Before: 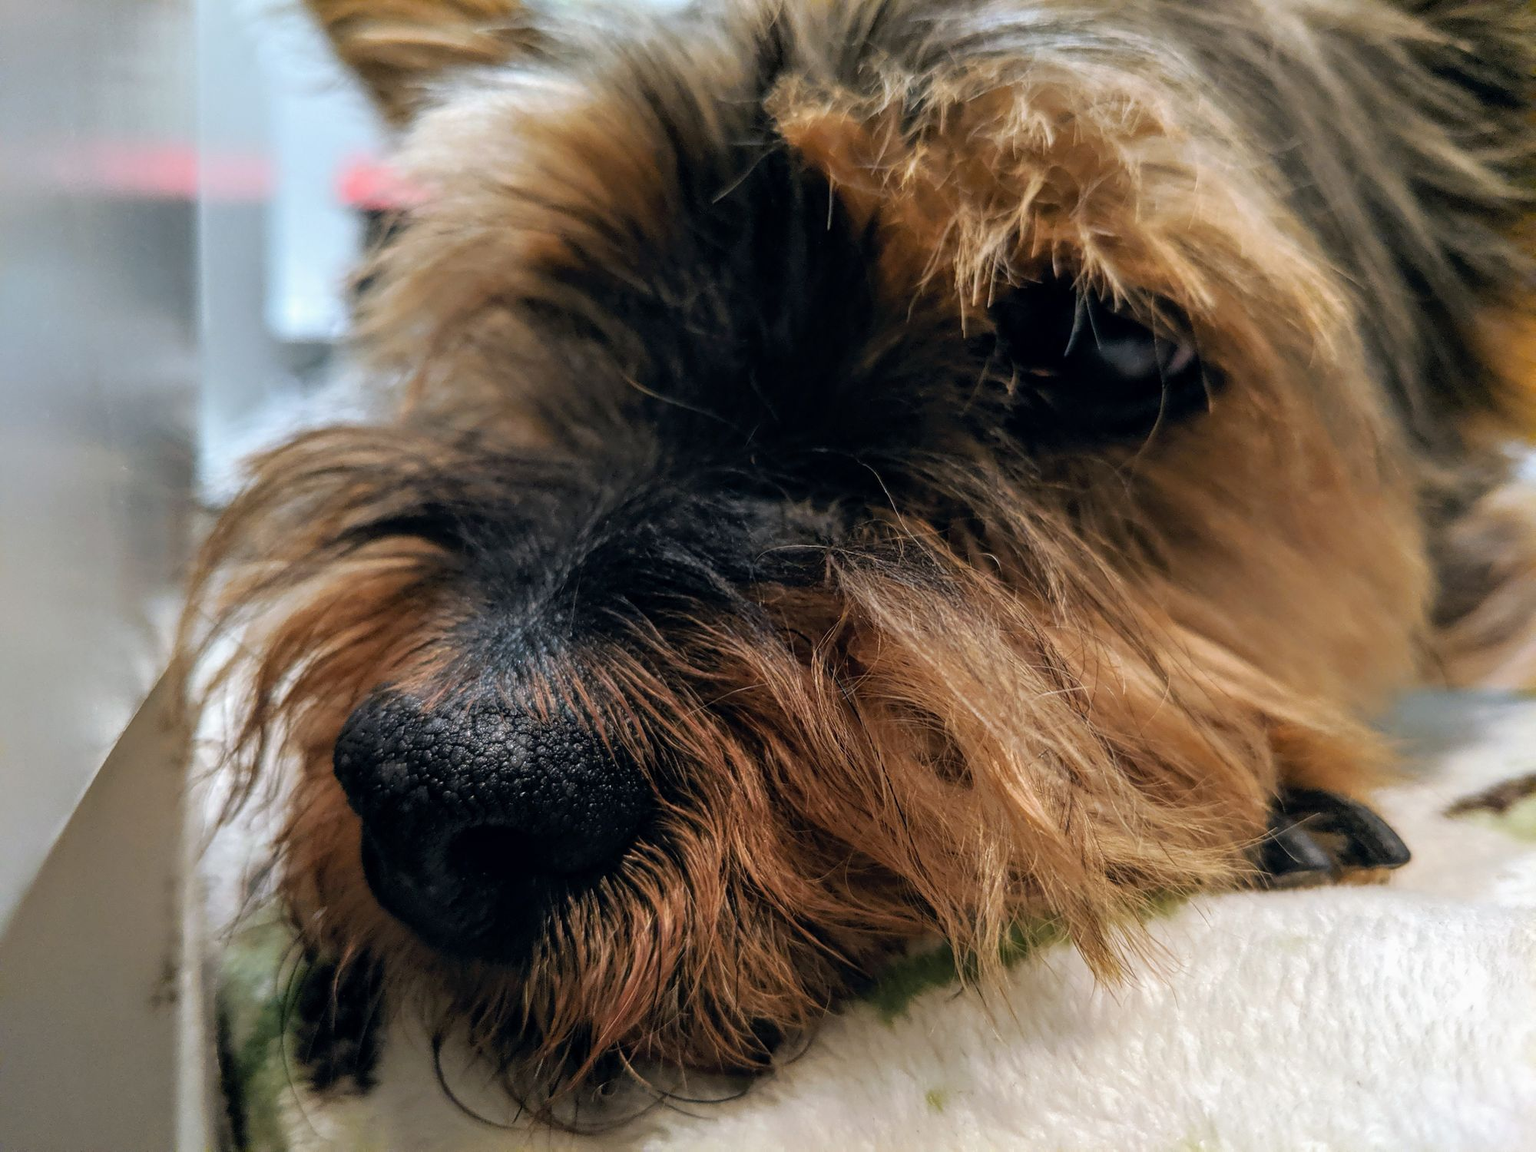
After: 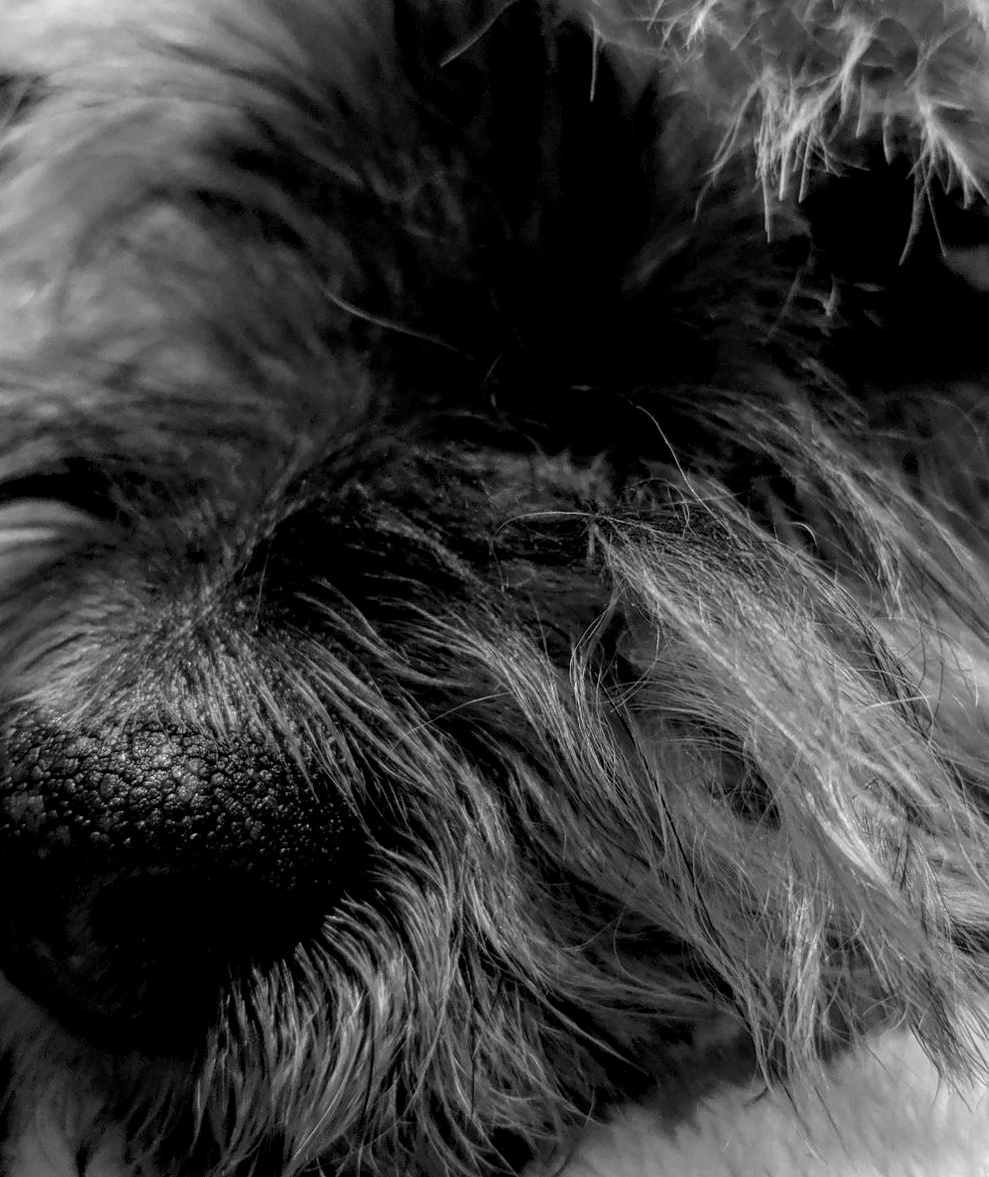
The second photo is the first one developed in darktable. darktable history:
monochrome: on, module defaults
crop and rotate: angle 0.02°, left 24.353%, top 13.219%, right 26.156%, bottom 8.224%
local contrast: on, module defaults
color calibration: illuminant as shot in camera, x 0.358, y 0.373, temperature 4628.91 K
contrast equalizer: octaves 7, y [[0.6 ×6], [0.55 ×6], [0 ×6], [0 ×6], [0 ×6]], mix 0.15
exposure: black level correction 0.002, exposure -0.1 EV, compensate highlight preservation false
rgb levels: preserve colors max RGB
